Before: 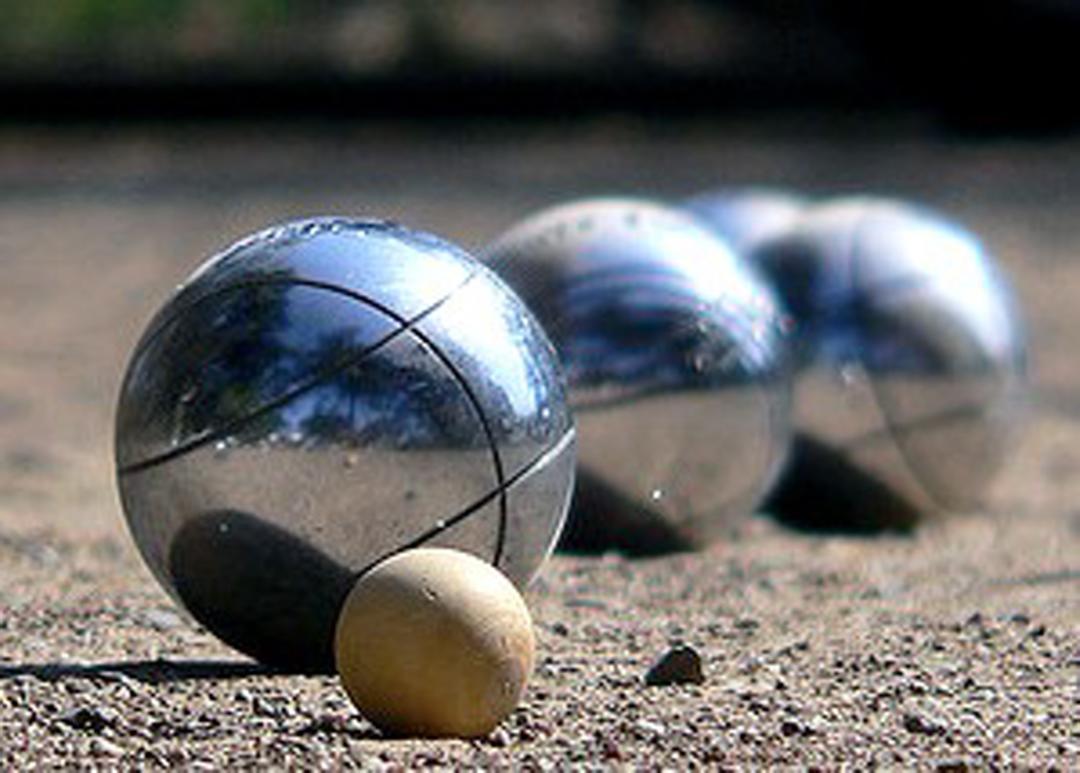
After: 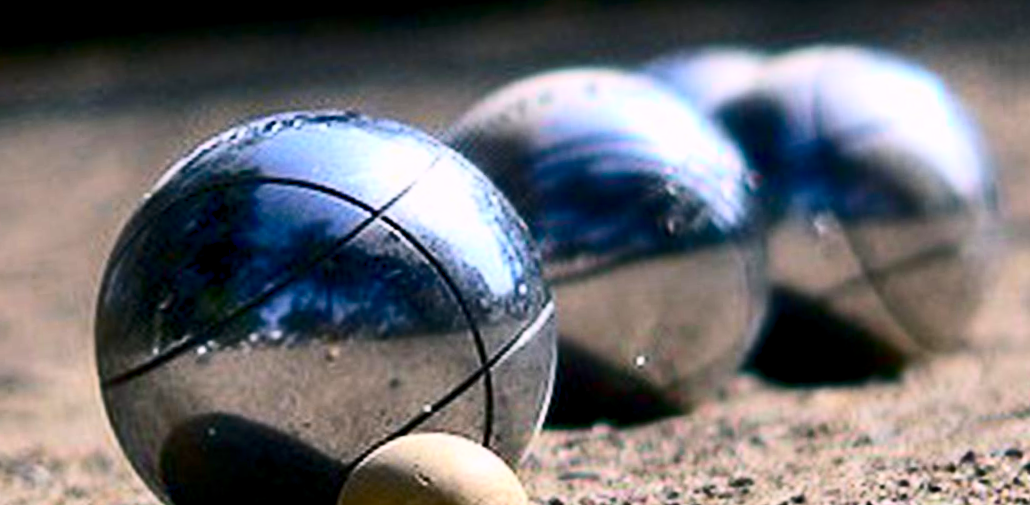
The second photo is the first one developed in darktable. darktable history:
crop: top 11.038%, bottom 13.962%
color balance rgb: shadows lift › chroma 2%, shadows lift › hue 217.2°, power › chroma 0.25%, power › hue 60°, highlights gain › chroma 1.5%, highlights gain › hue 309.6°, global offset › luminance -0.5%, perceptual saturation grading › global saturation 15%, global vibrance 20%
rotate and perspective: rotation -5°, crop left 0.05, crop right 0.952, crop top 0.11, crop bottom 0.89
contrast brightness saturation: contrast 0.28
